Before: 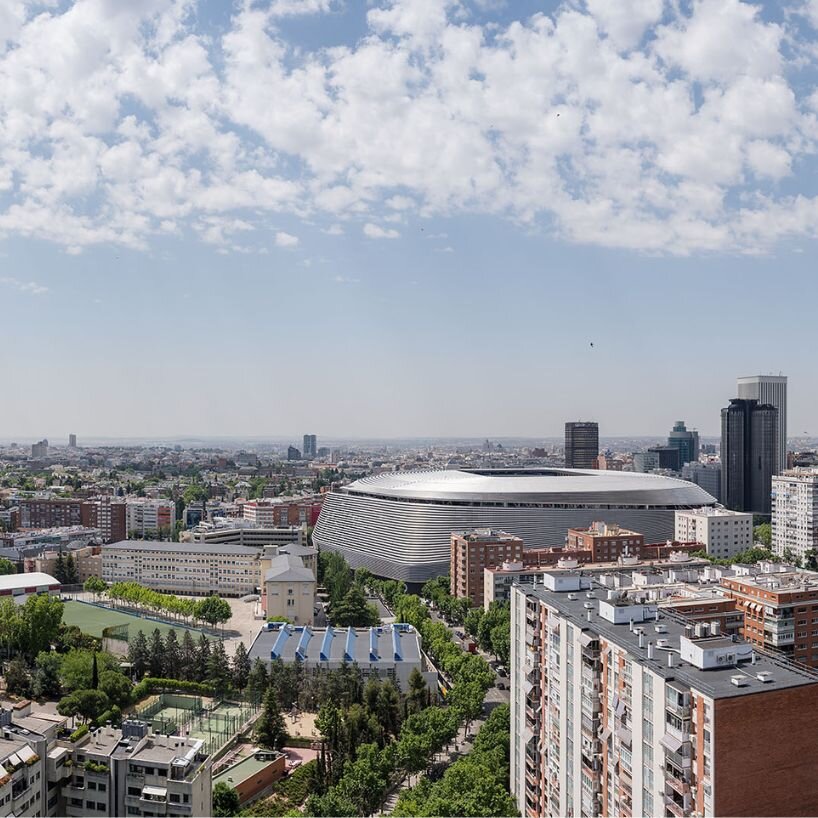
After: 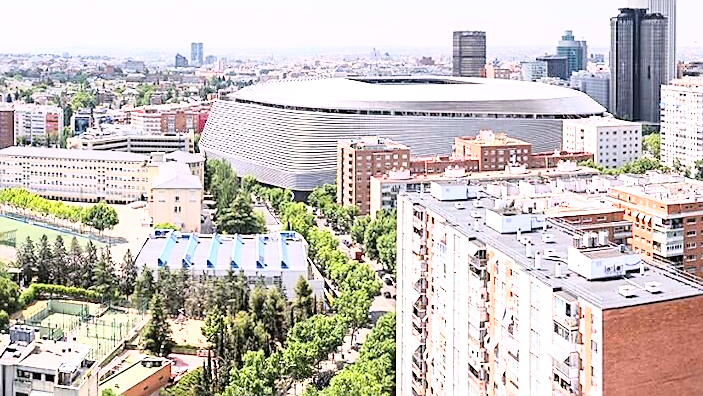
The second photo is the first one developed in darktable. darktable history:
rotate and perspective: rotation 0.192°, lens shift (horizontal) -0.015, crop left 0.005, crop right 0.996, crop top 0.006, crop bottom 0.99
base curve: curves: ch0 [(0, 0) (0.018, 0.026) (0.143, 0.37) (0.33, 0.731) (0.458, 0.853) (0.735, 0.965) (0.905, 0.986) (1, 1)]
exposure: exposure 1.2 EV, compensate highlight preservation false
crop and rotate: left 13.306%, top 48.129%, bottom 2.928%
color correction: highlights a* 3.12, highlights b* -1.55, shadows a* -0.101, shadows b* 2.52, saturation 0.98
graduated density: on, module defaults
rgb curve: curves: ch0 [(0, 0) (0.053, 0.068) (0.122, 0.128) (1, 1)]
sharpen: on, module defaults
